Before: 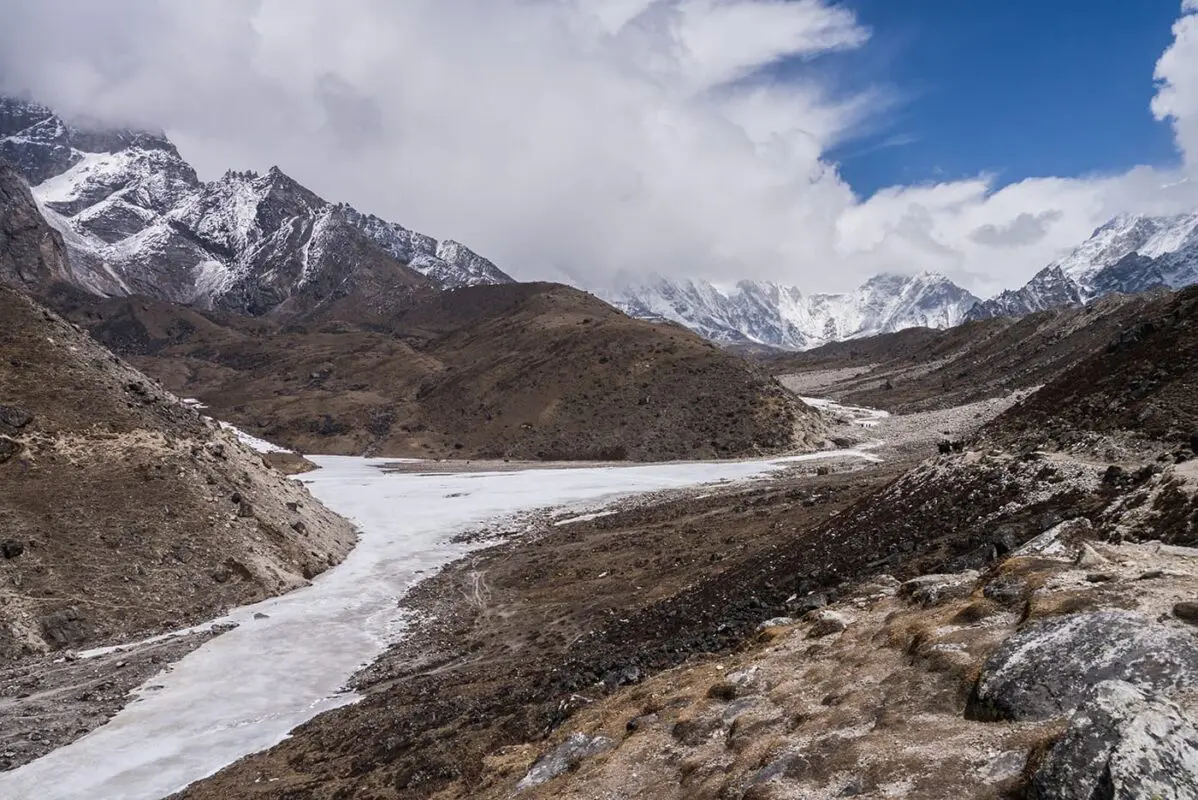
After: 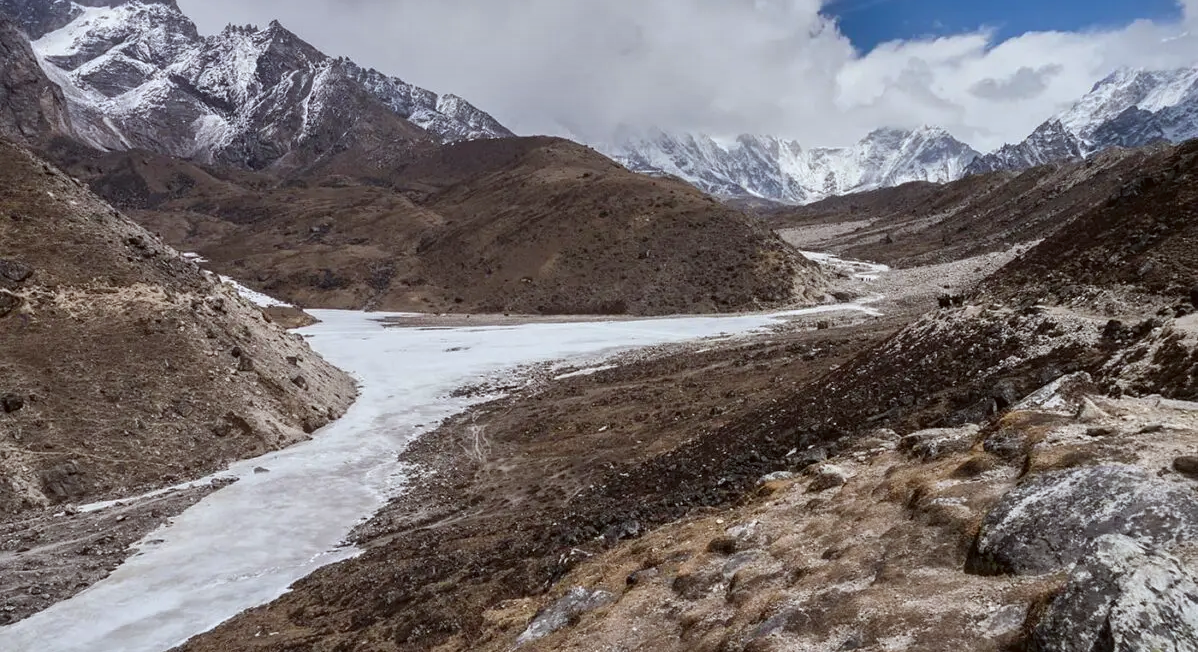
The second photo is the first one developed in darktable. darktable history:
shadows and highlights: radius 108.64, shadows 44.77, highlights -67.3, low approximation 0.01, soften with gaussian
crop and rotate: top 18.403%
color correction: highlights a* -2.72, highlights b* -2.61, shadows a* 2.5, shadows b* 2.84
